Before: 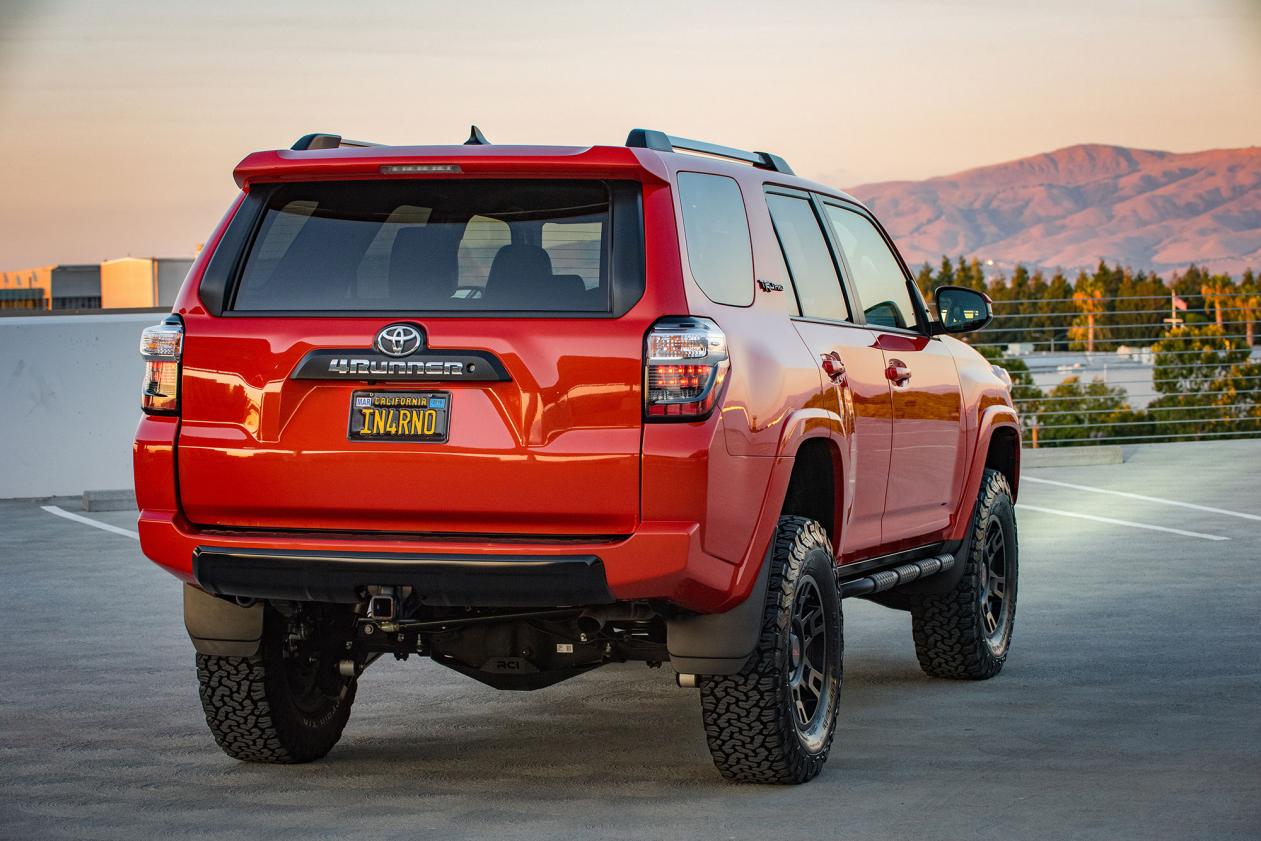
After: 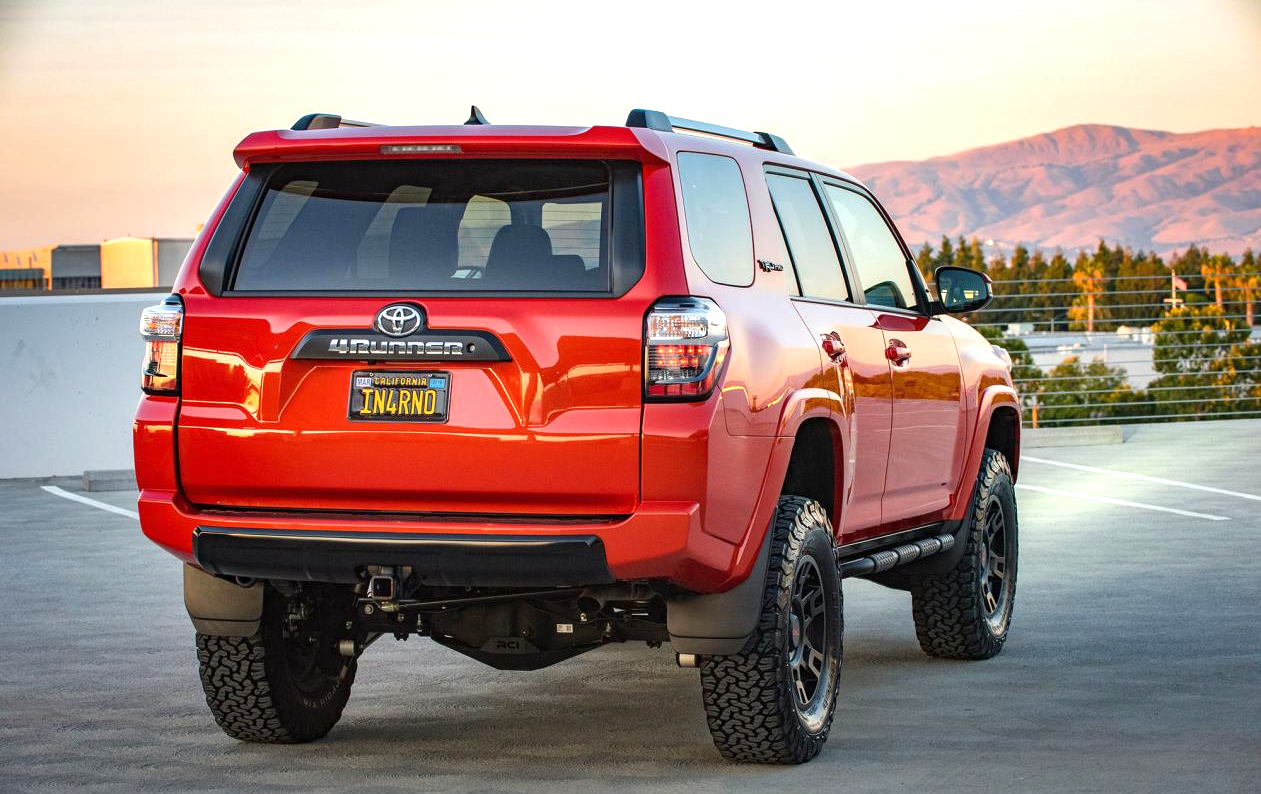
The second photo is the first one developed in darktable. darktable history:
crop and rotate: top 2.479%, bottom 3.018%
exposure: exposure 0.6 EV, compensate highlight preservation false
